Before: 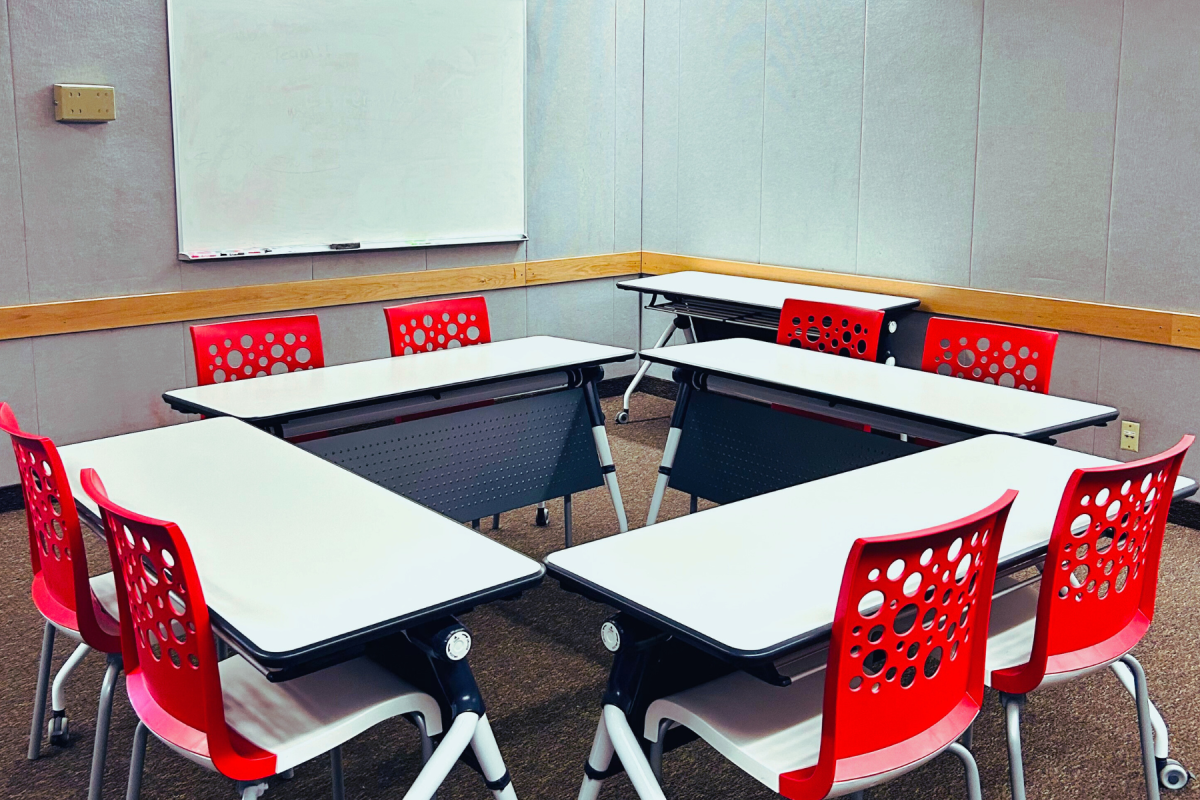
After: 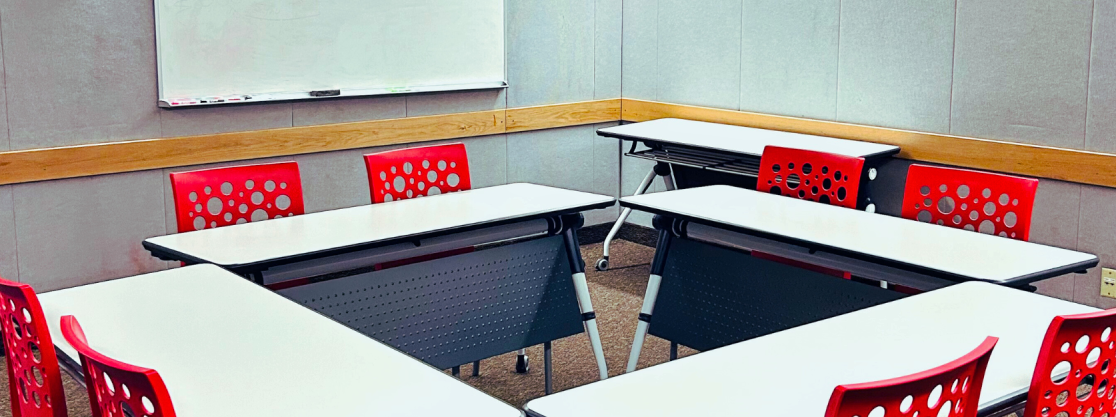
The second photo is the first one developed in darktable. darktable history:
local contrast: highlights 100%, shadows 100%, detail 120%, midtone range 0.2
crop: left 1.744%, top 19.225%, right 5.069%, bottom 28.357%
